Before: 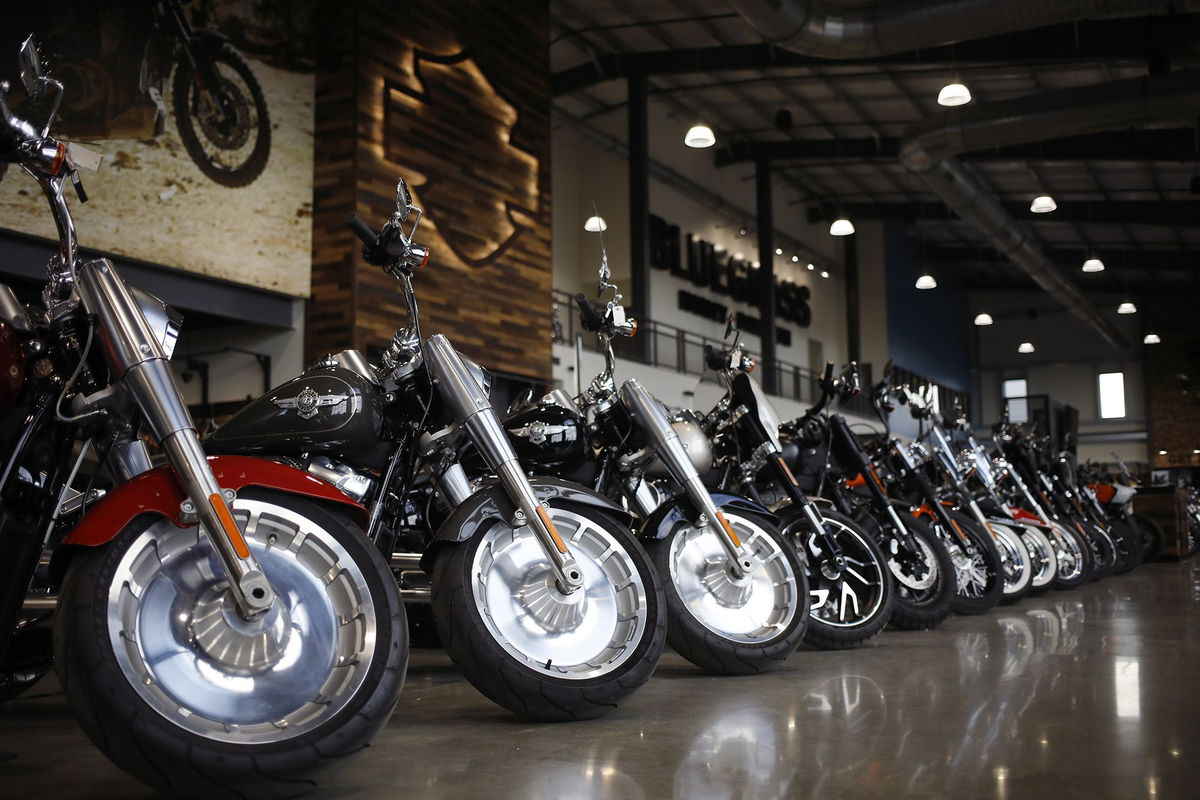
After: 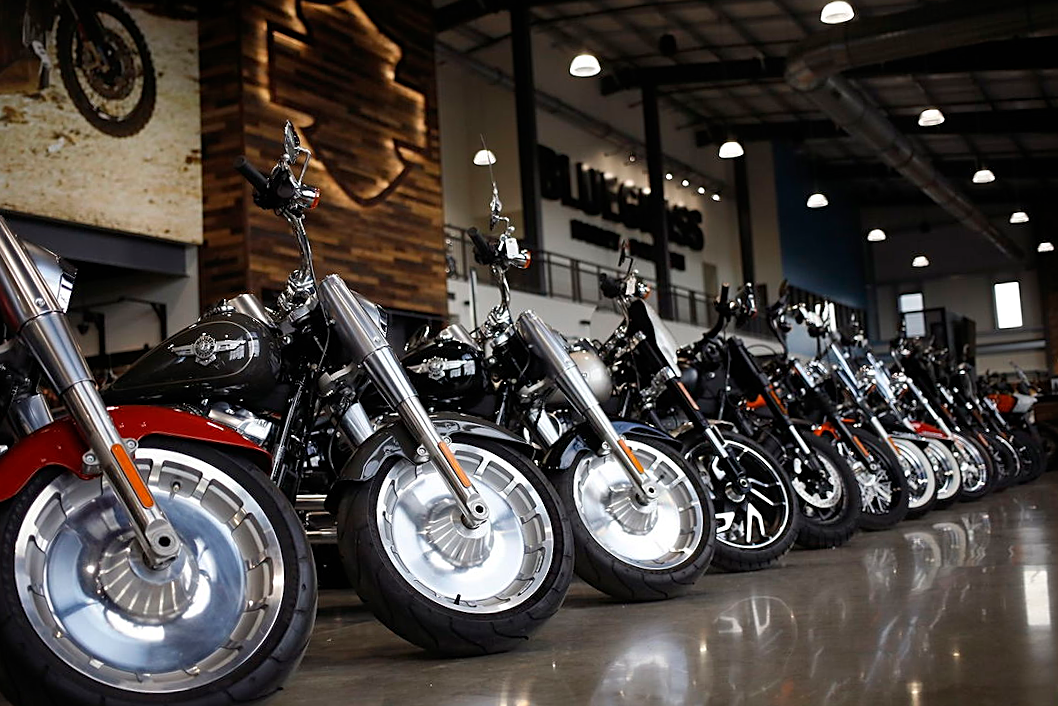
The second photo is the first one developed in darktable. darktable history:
sharpen: on, module defaults
crop and rotate: angle 2.6°, left 5.886%, top 5.714%
